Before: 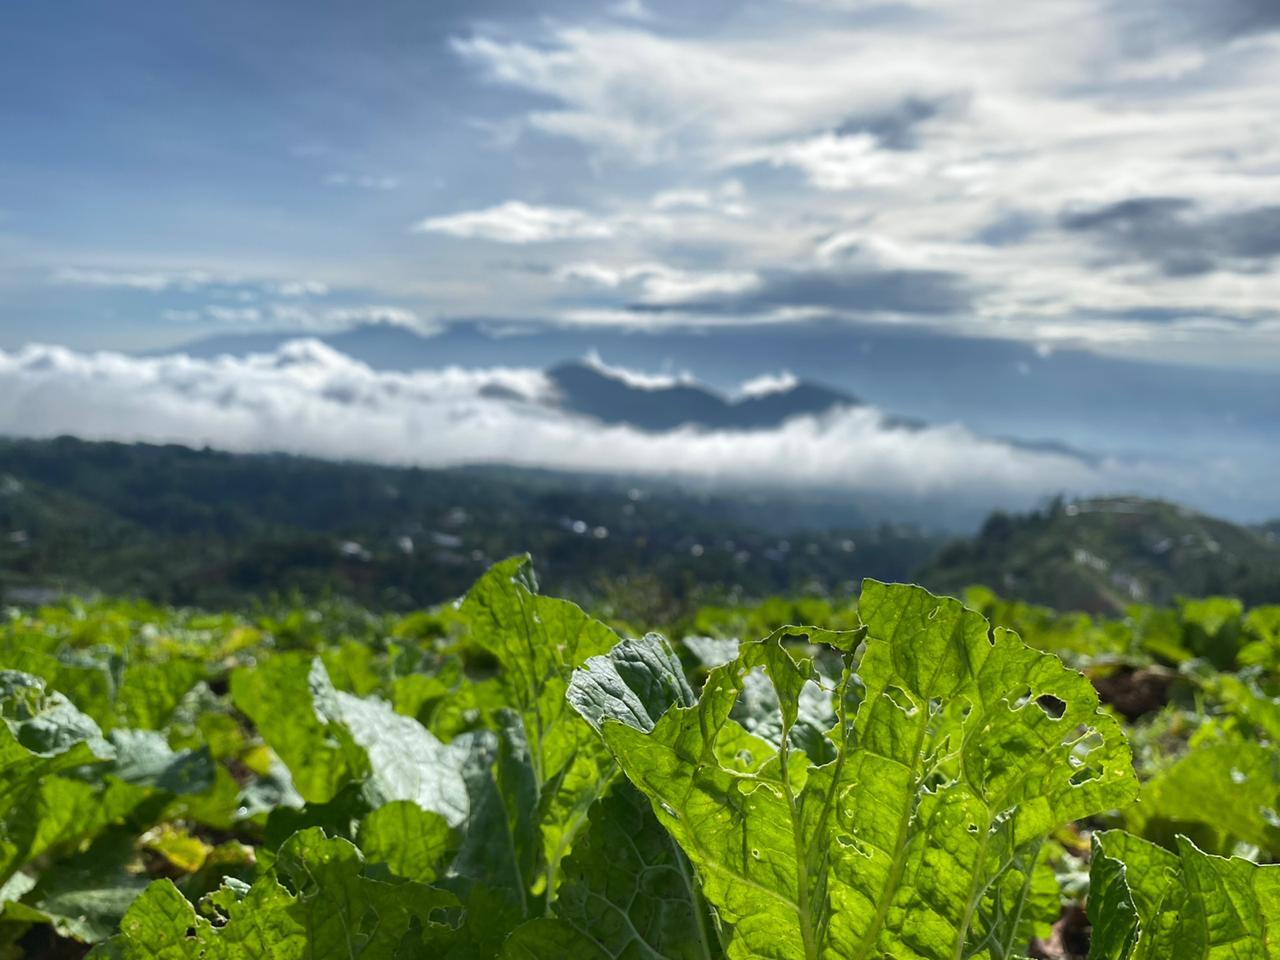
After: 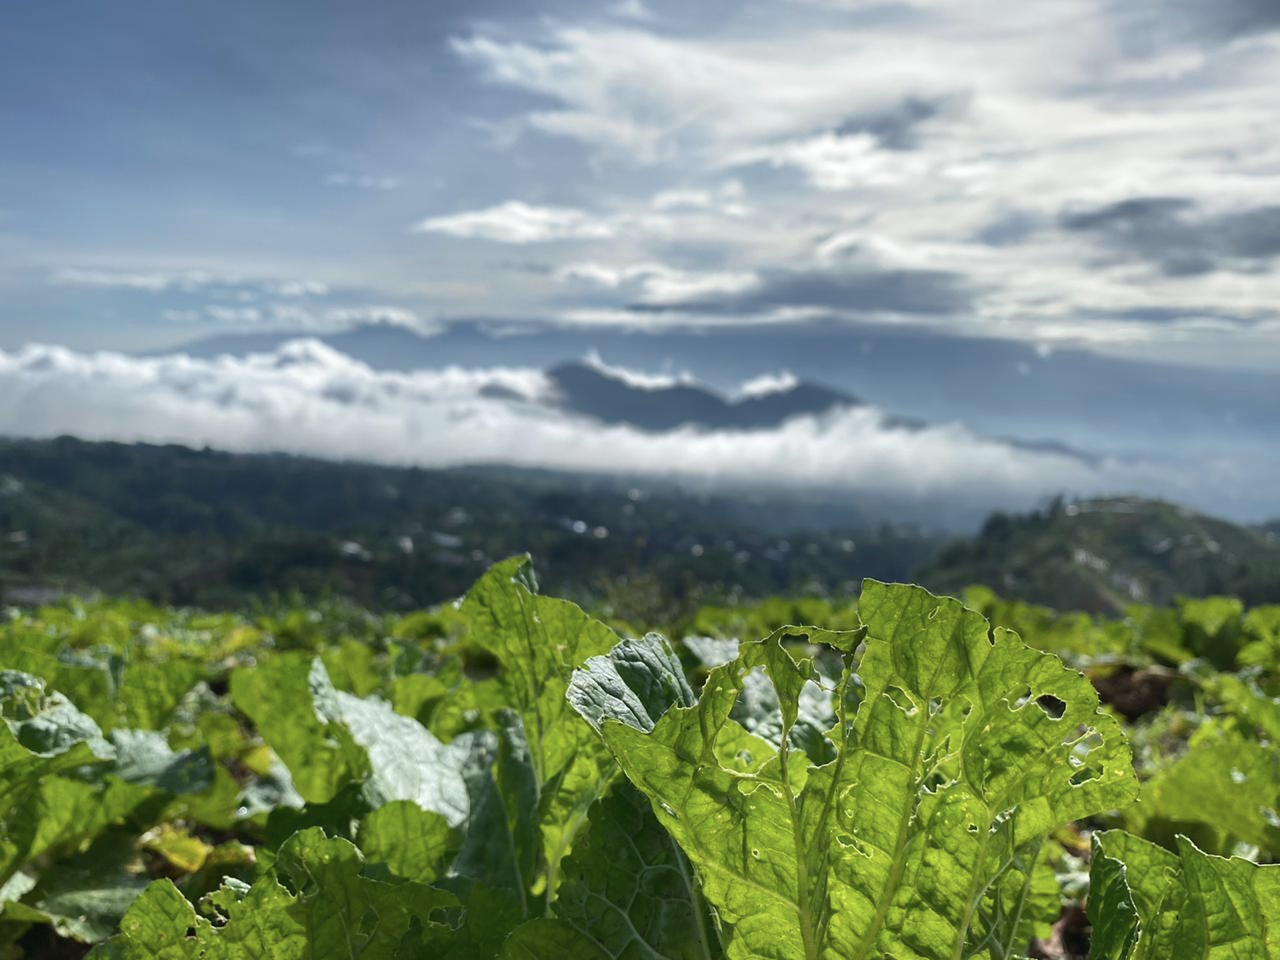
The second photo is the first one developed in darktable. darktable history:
contrast brightness saturation: saturation -0.158
